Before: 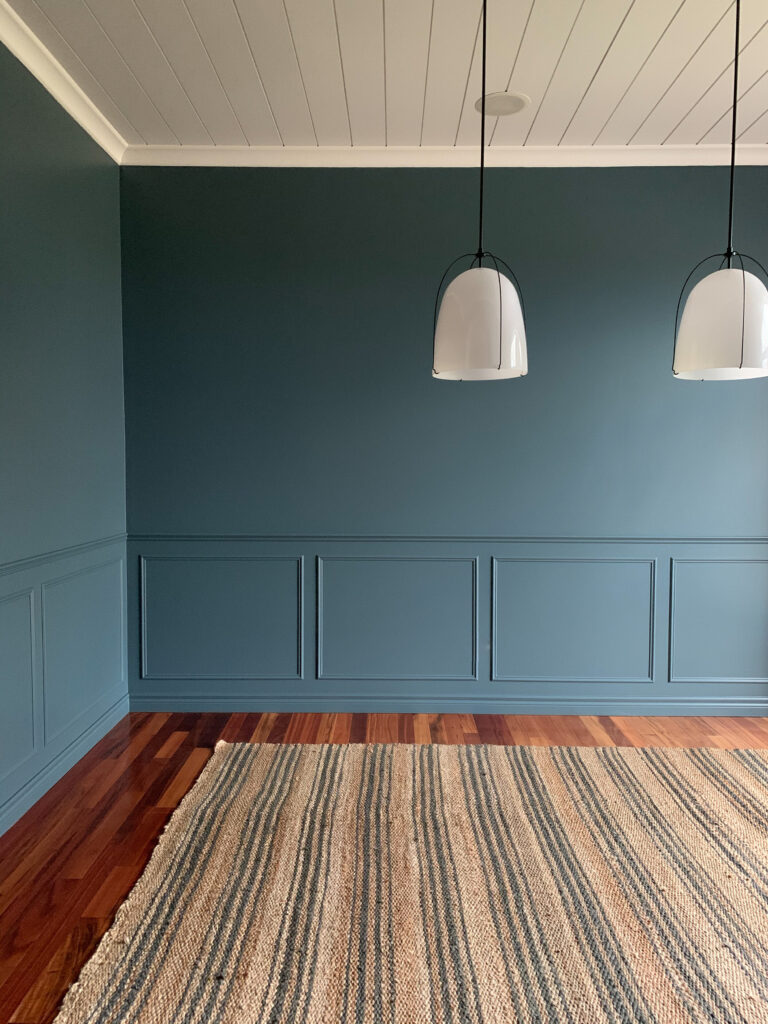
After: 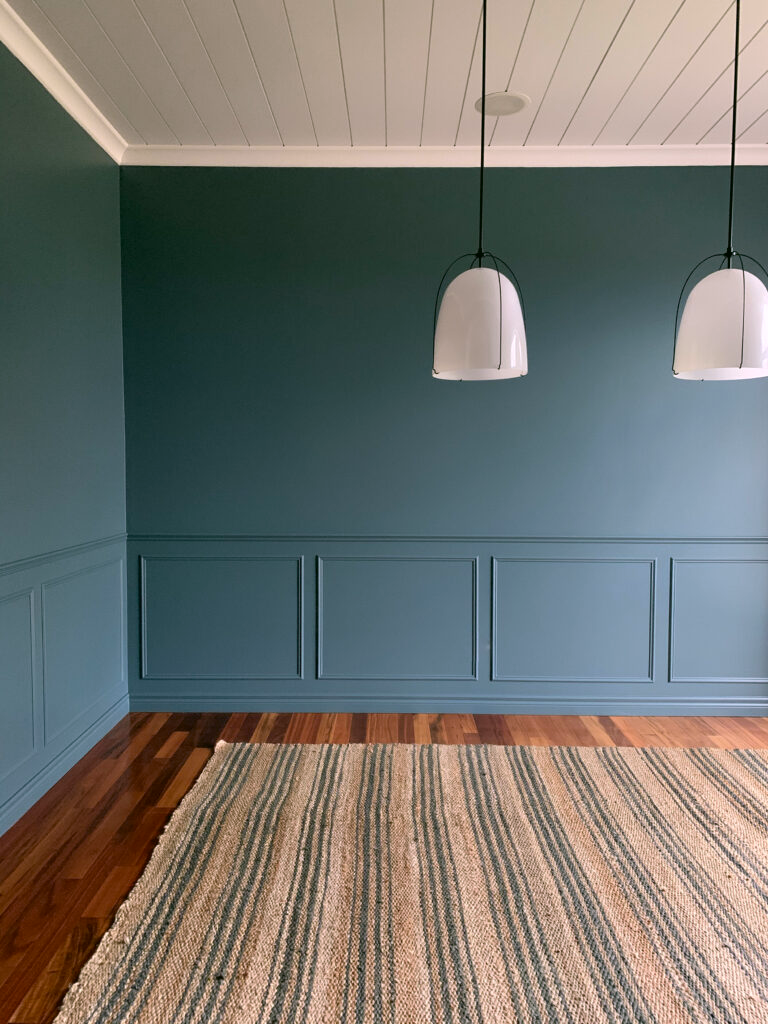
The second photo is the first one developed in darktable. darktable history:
color correction: highlights a* 4.02, highlights b* 4.98, shadows a* -7.55, shadows b* 4.98
white balance: red 1.004, blue 1.096
